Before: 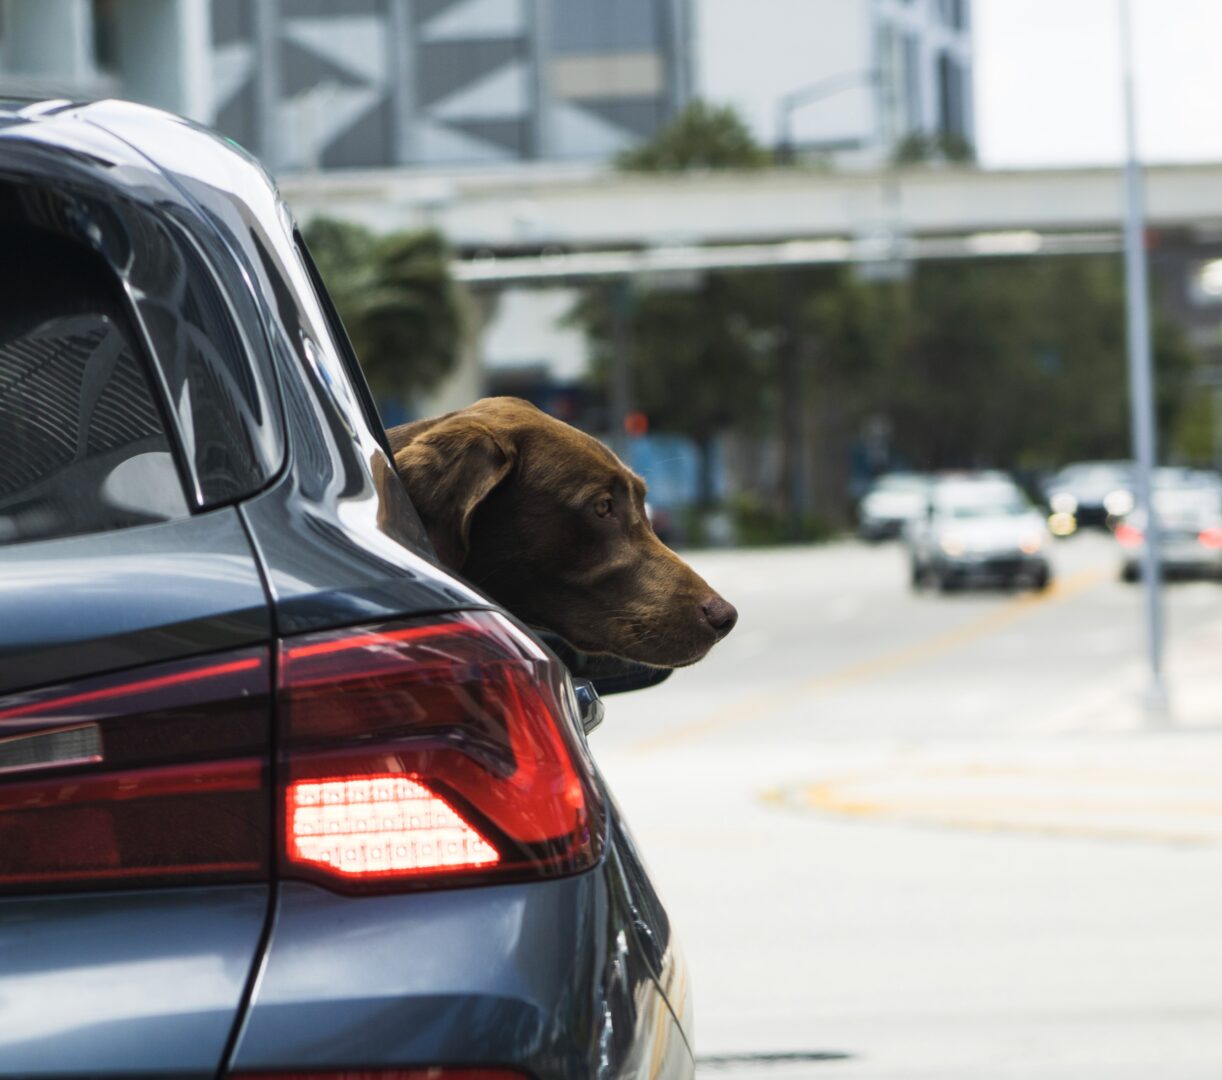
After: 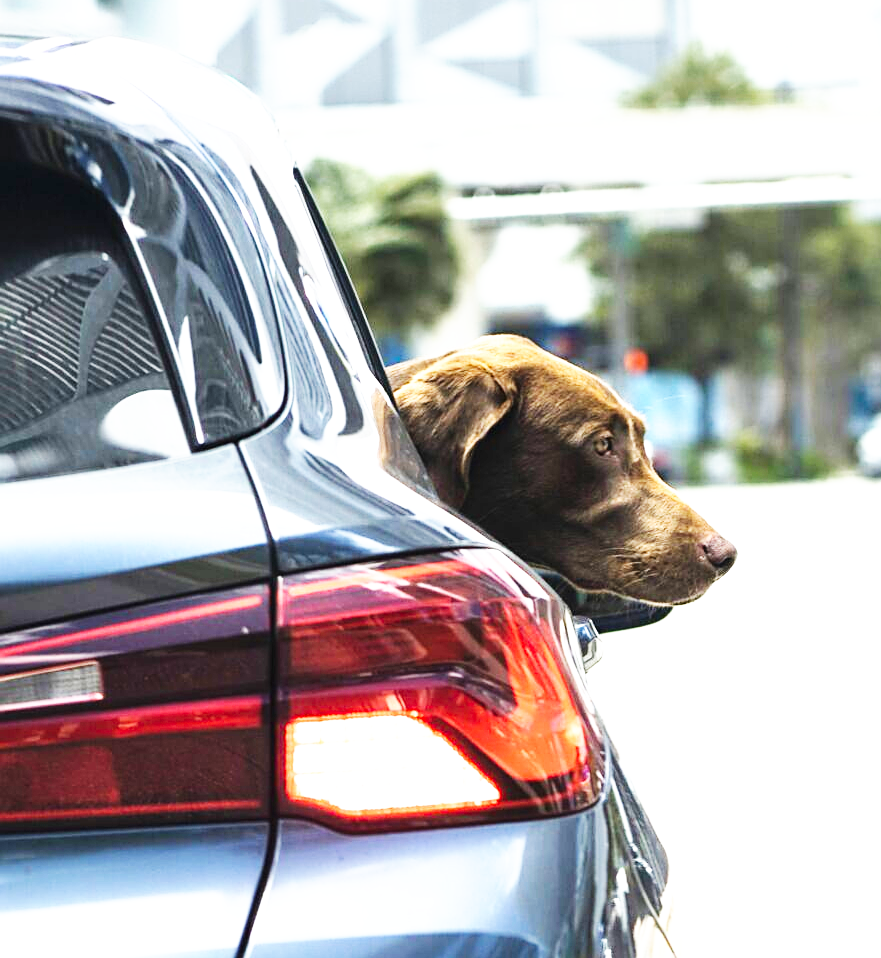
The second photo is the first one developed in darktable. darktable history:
sharpen: on, module defaults
exposure: black level correction 0, exposure 1.199 EV, compensate exposure bias true, compensate highlight preservation false
base curve: curves: ch0 [(0, 0) (0.007, 0.004) (0.027, 0.03) (0.046, 0.07) (0.207, 0.54) (0.442, 0.872) (0.673, 0.972) (1, 1)], preserve colors none
crop: top 5.742%, right 27.894%, bottom 5.553%
